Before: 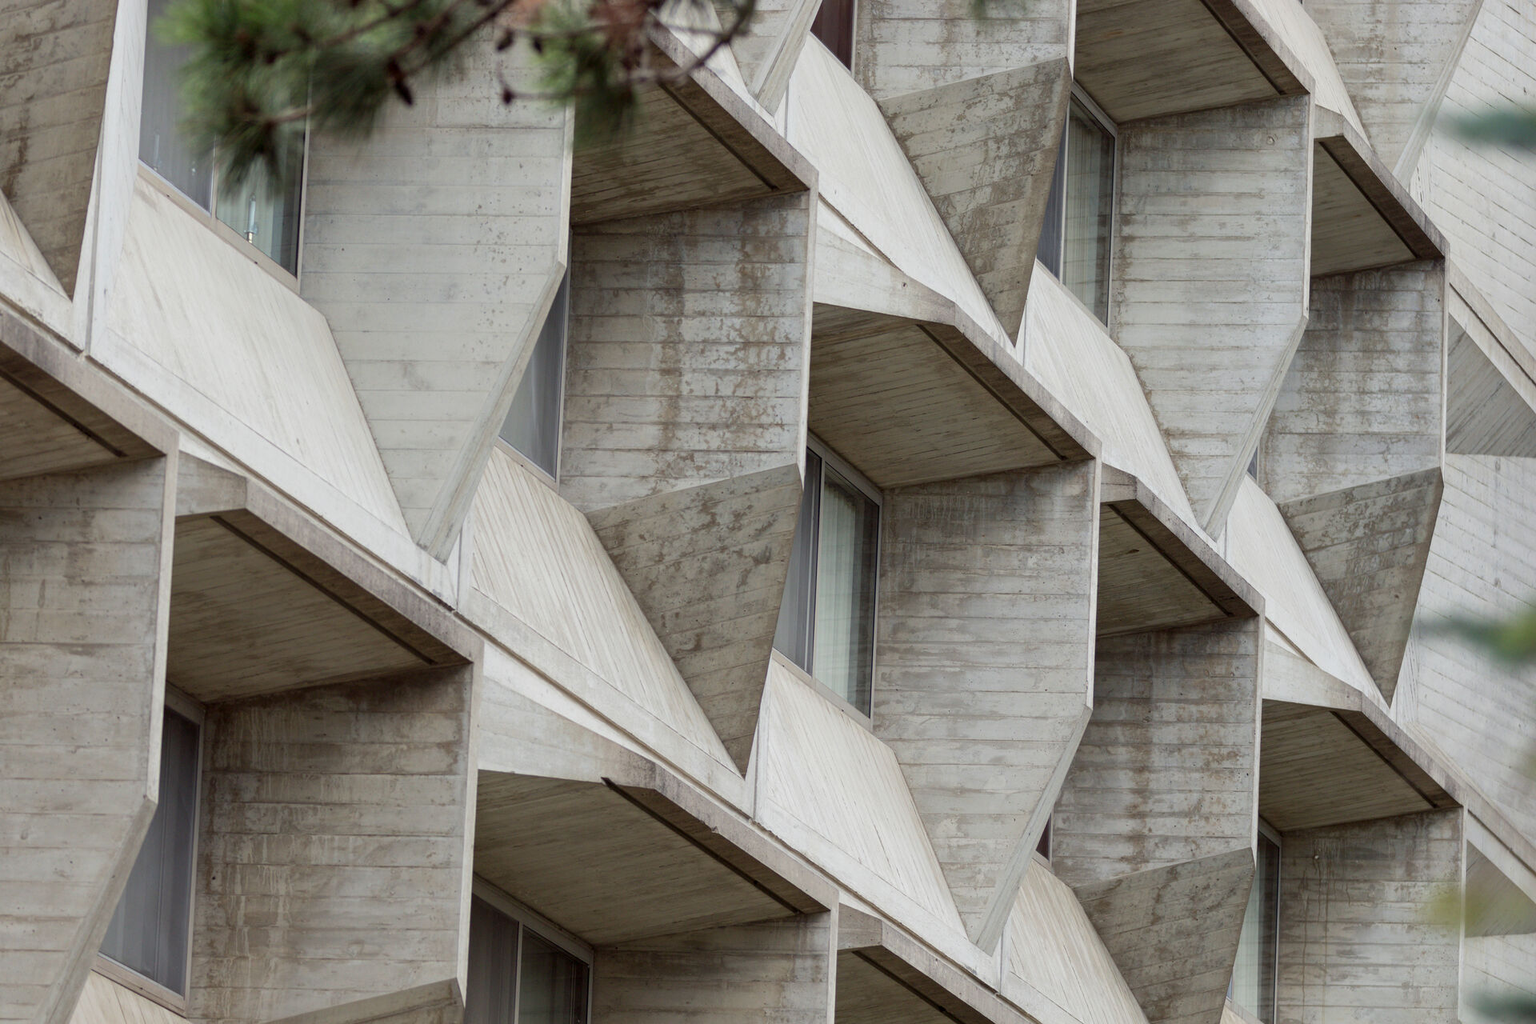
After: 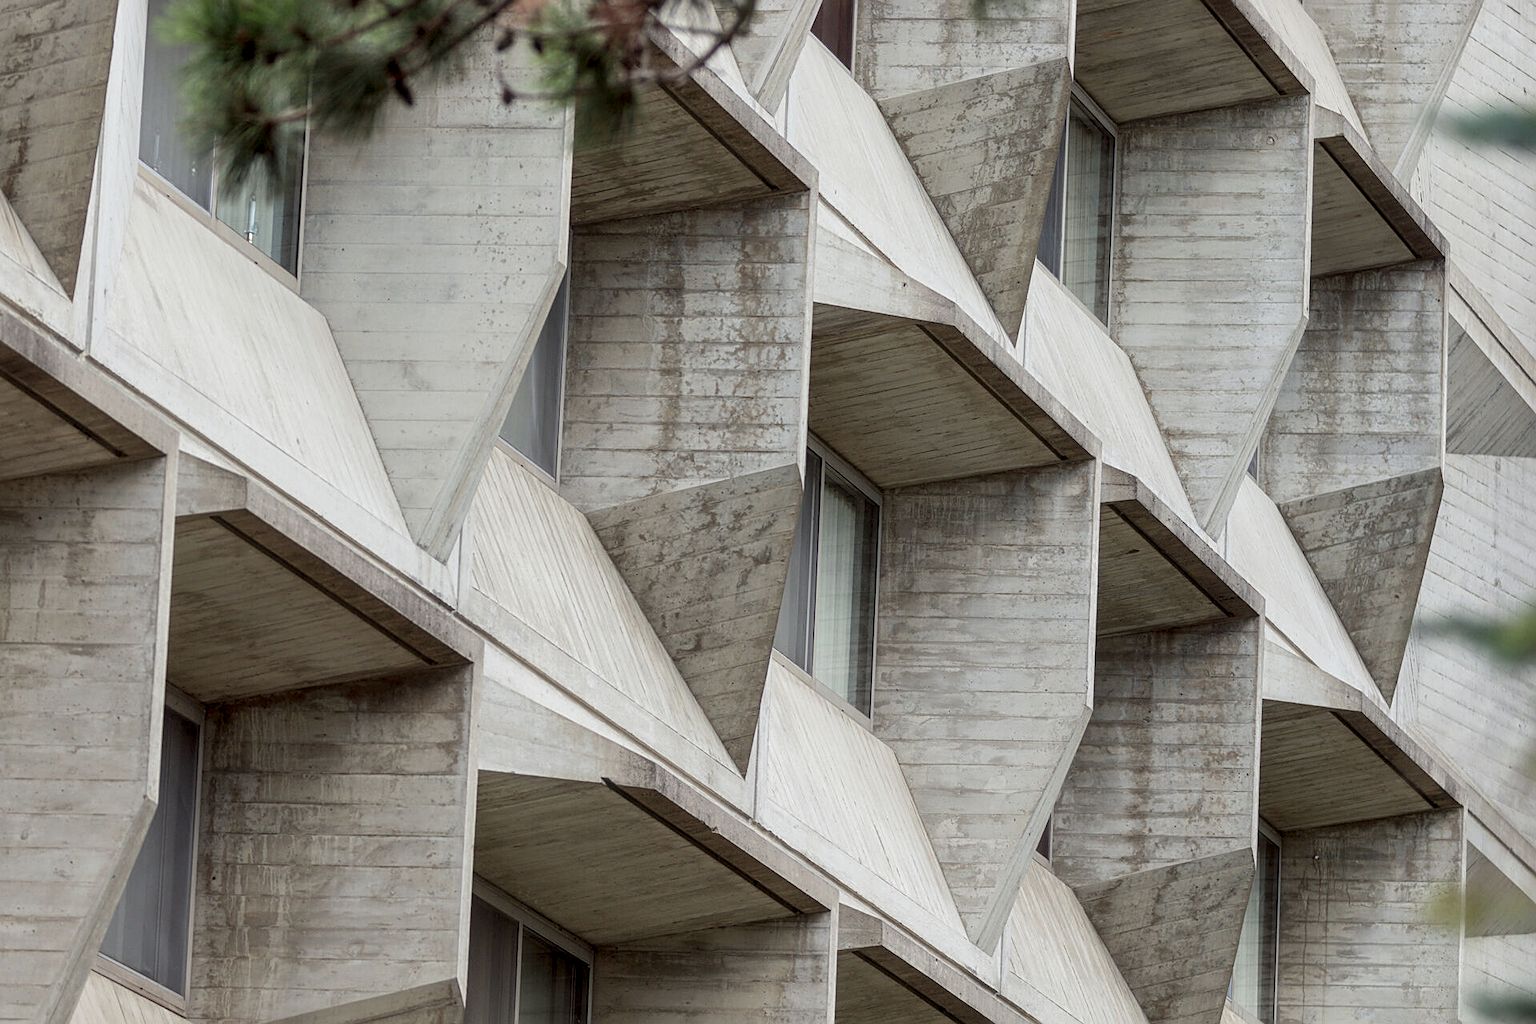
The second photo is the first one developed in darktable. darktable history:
sharpen: amount 0.496
local contrast: detail 130%
haze removal: strength -0.111, compatibility mode true, adaptive false
